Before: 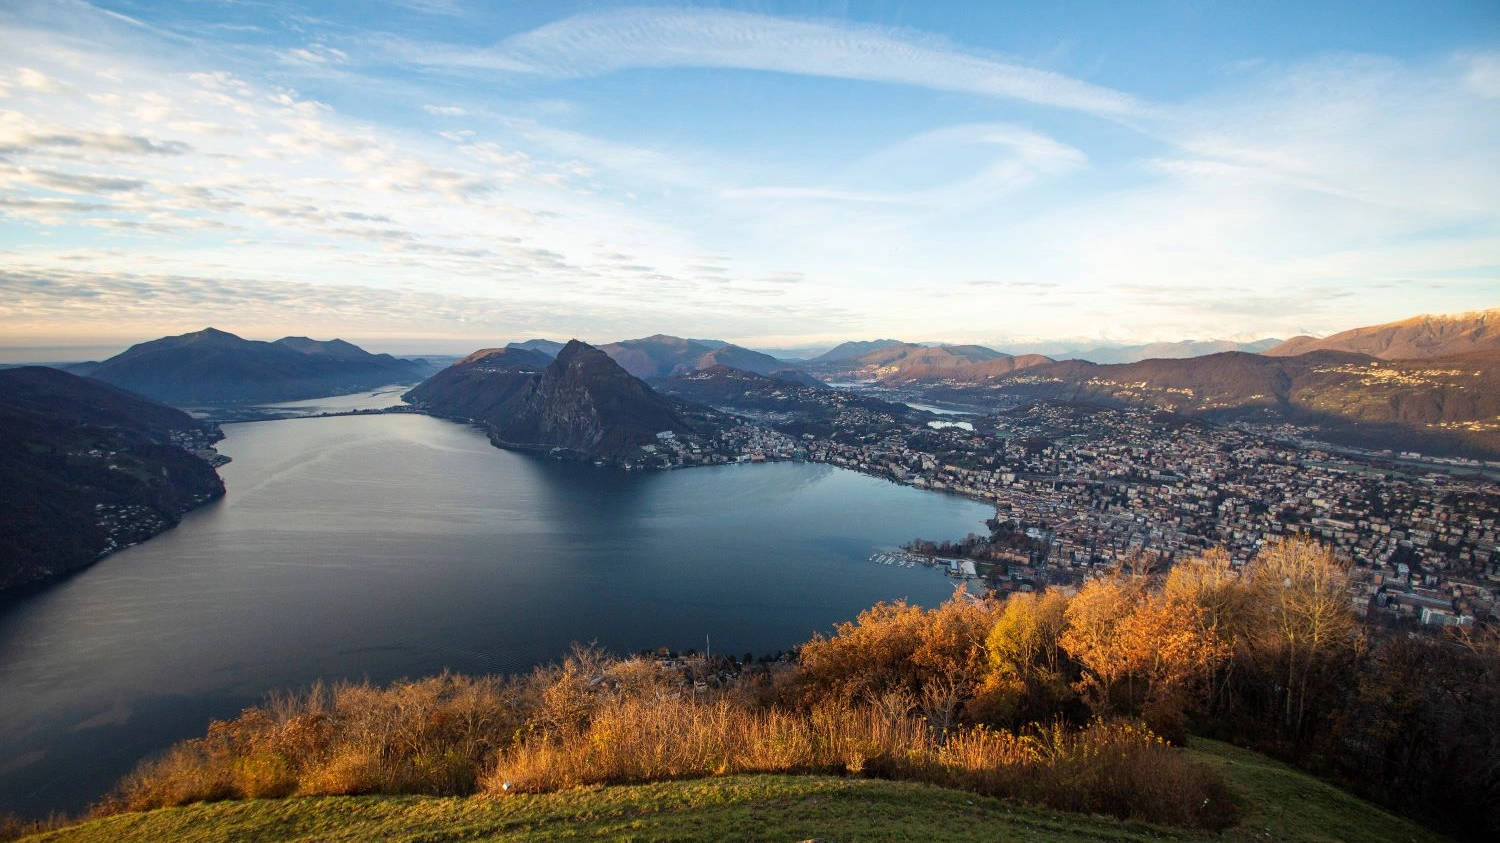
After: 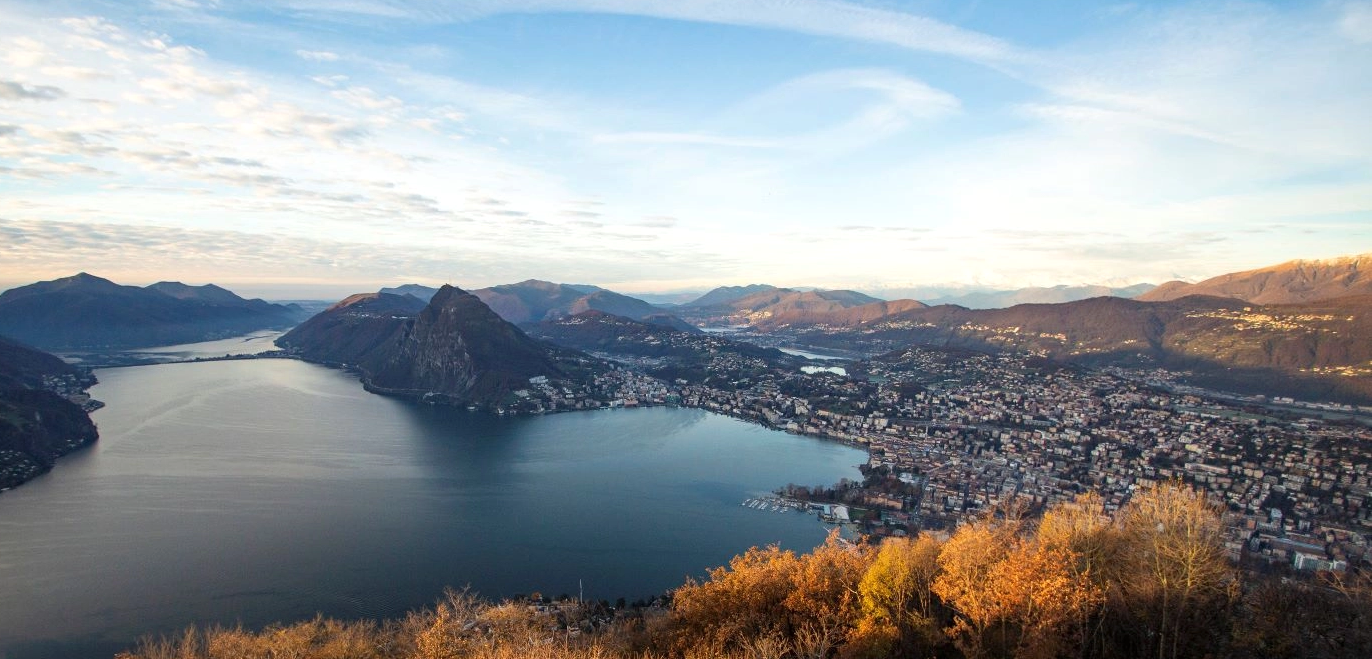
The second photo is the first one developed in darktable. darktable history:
exposure: exposure 0.079 EV, compensate highlight preservation false
crop: left 8.493%, top 6.566%, bottom 15.247%
